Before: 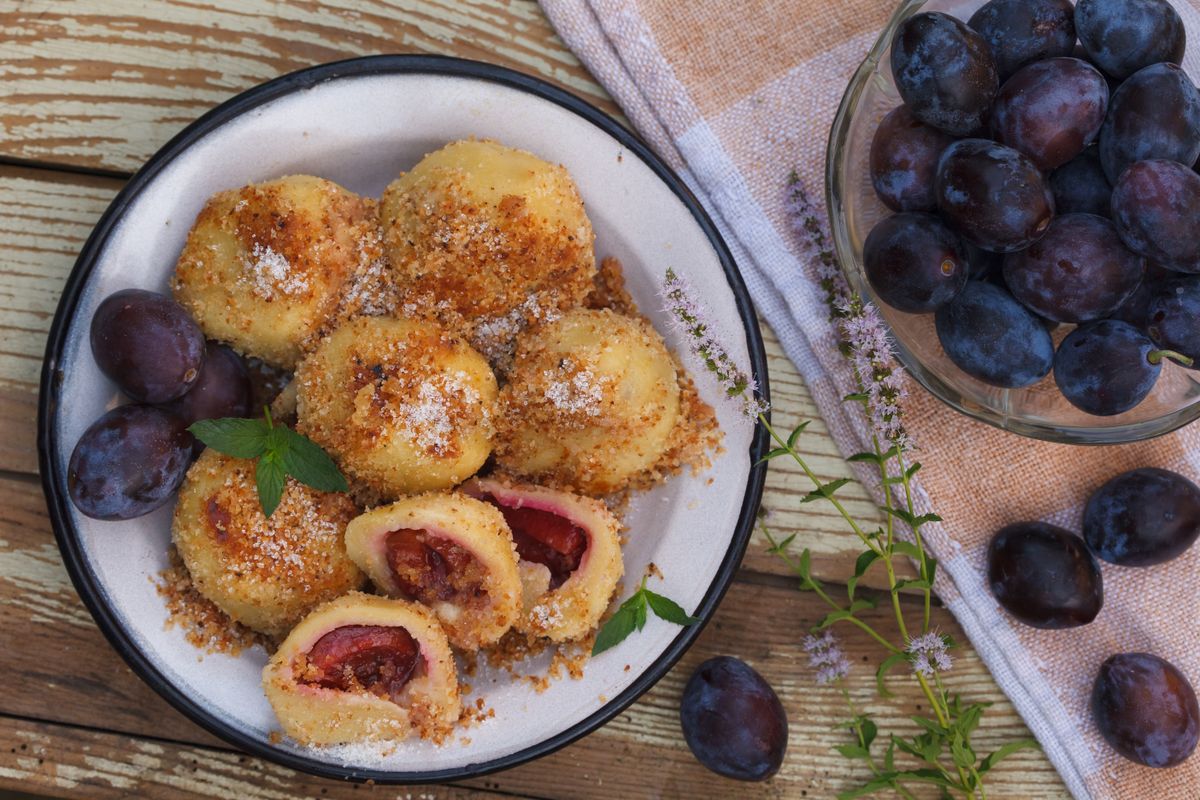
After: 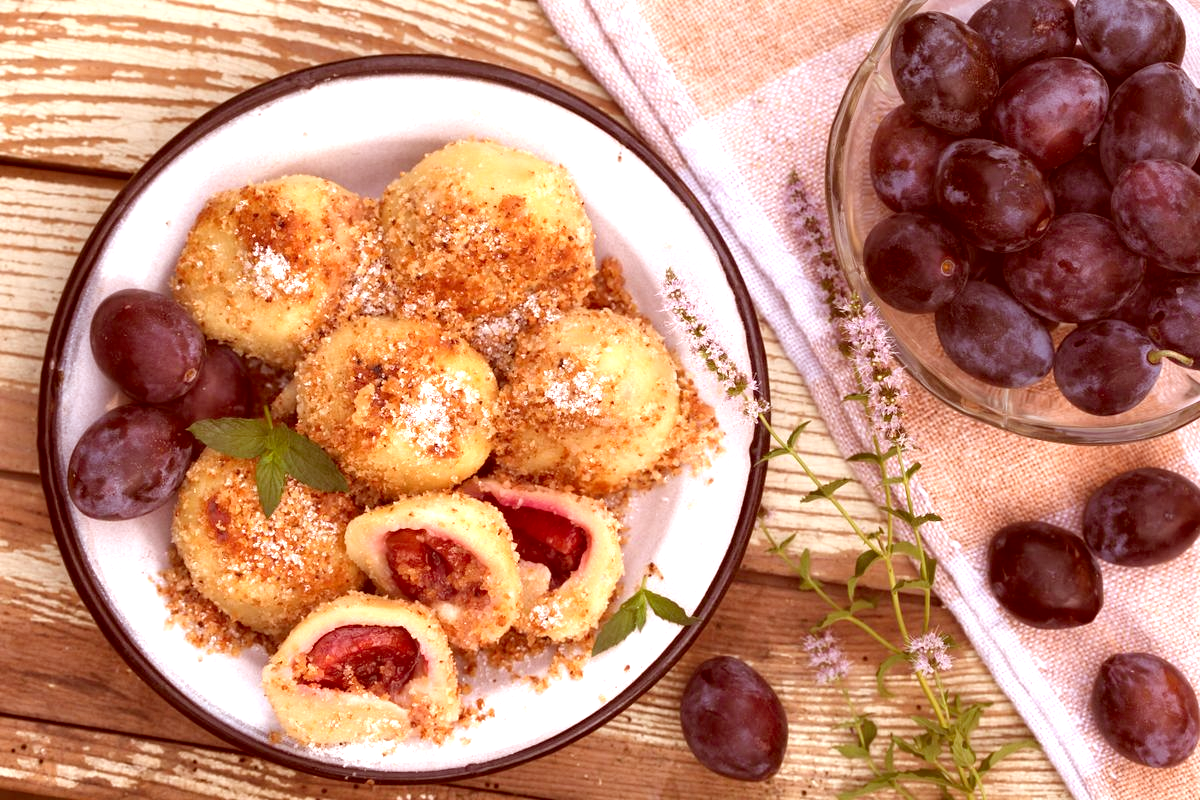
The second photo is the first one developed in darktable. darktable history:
exposure: black level correction 0.001, exposure 1.12 EV, compensate exposure bias true, compensate highlight preservation false
color correction: highlights a* 9.13, highlights b* 8.88, shadows a* 39.81, shadows b* 39.67, saturation 0.769
